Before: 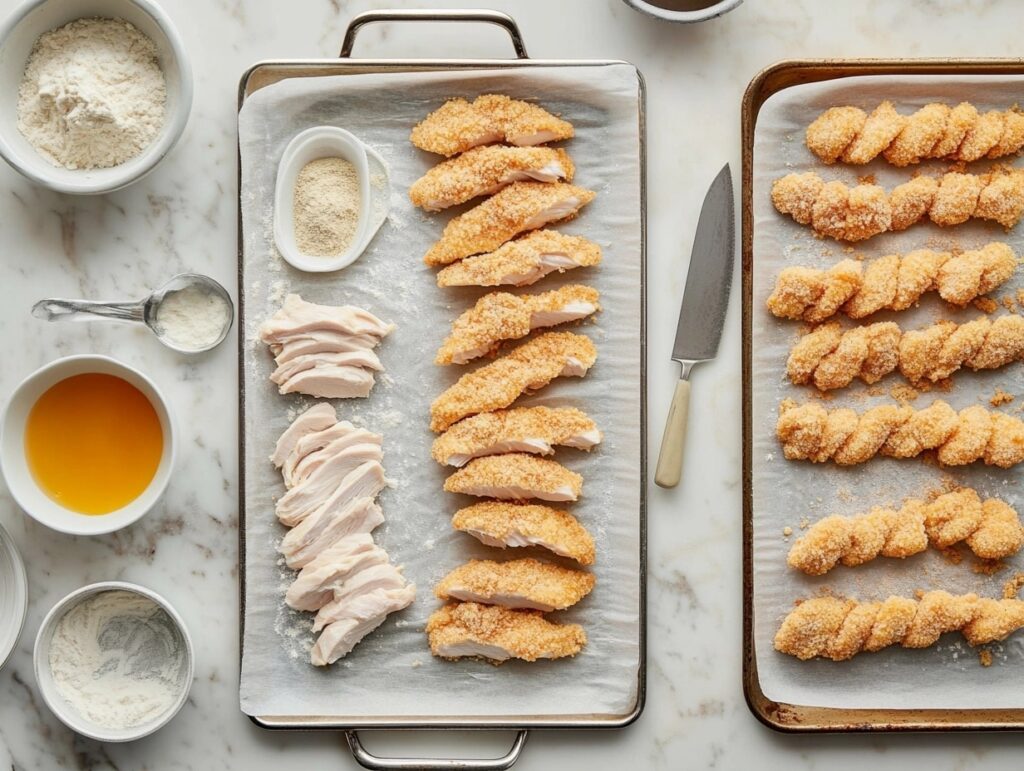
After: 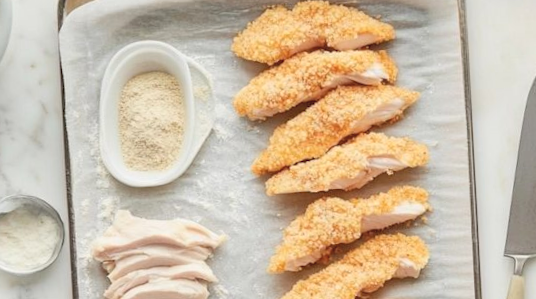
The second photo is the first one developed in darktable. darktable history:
rotate and perspective: rotation -3°, crop left 0.031, crop right 0.968, crop top 0.07, crop bottom 0.93
crop: left 15.306%, top 9.065%, right 30.789%, bottom 48.638%
contrast brightness saturation: brightness 0.13
rgb levels: preserve colors max RGB
